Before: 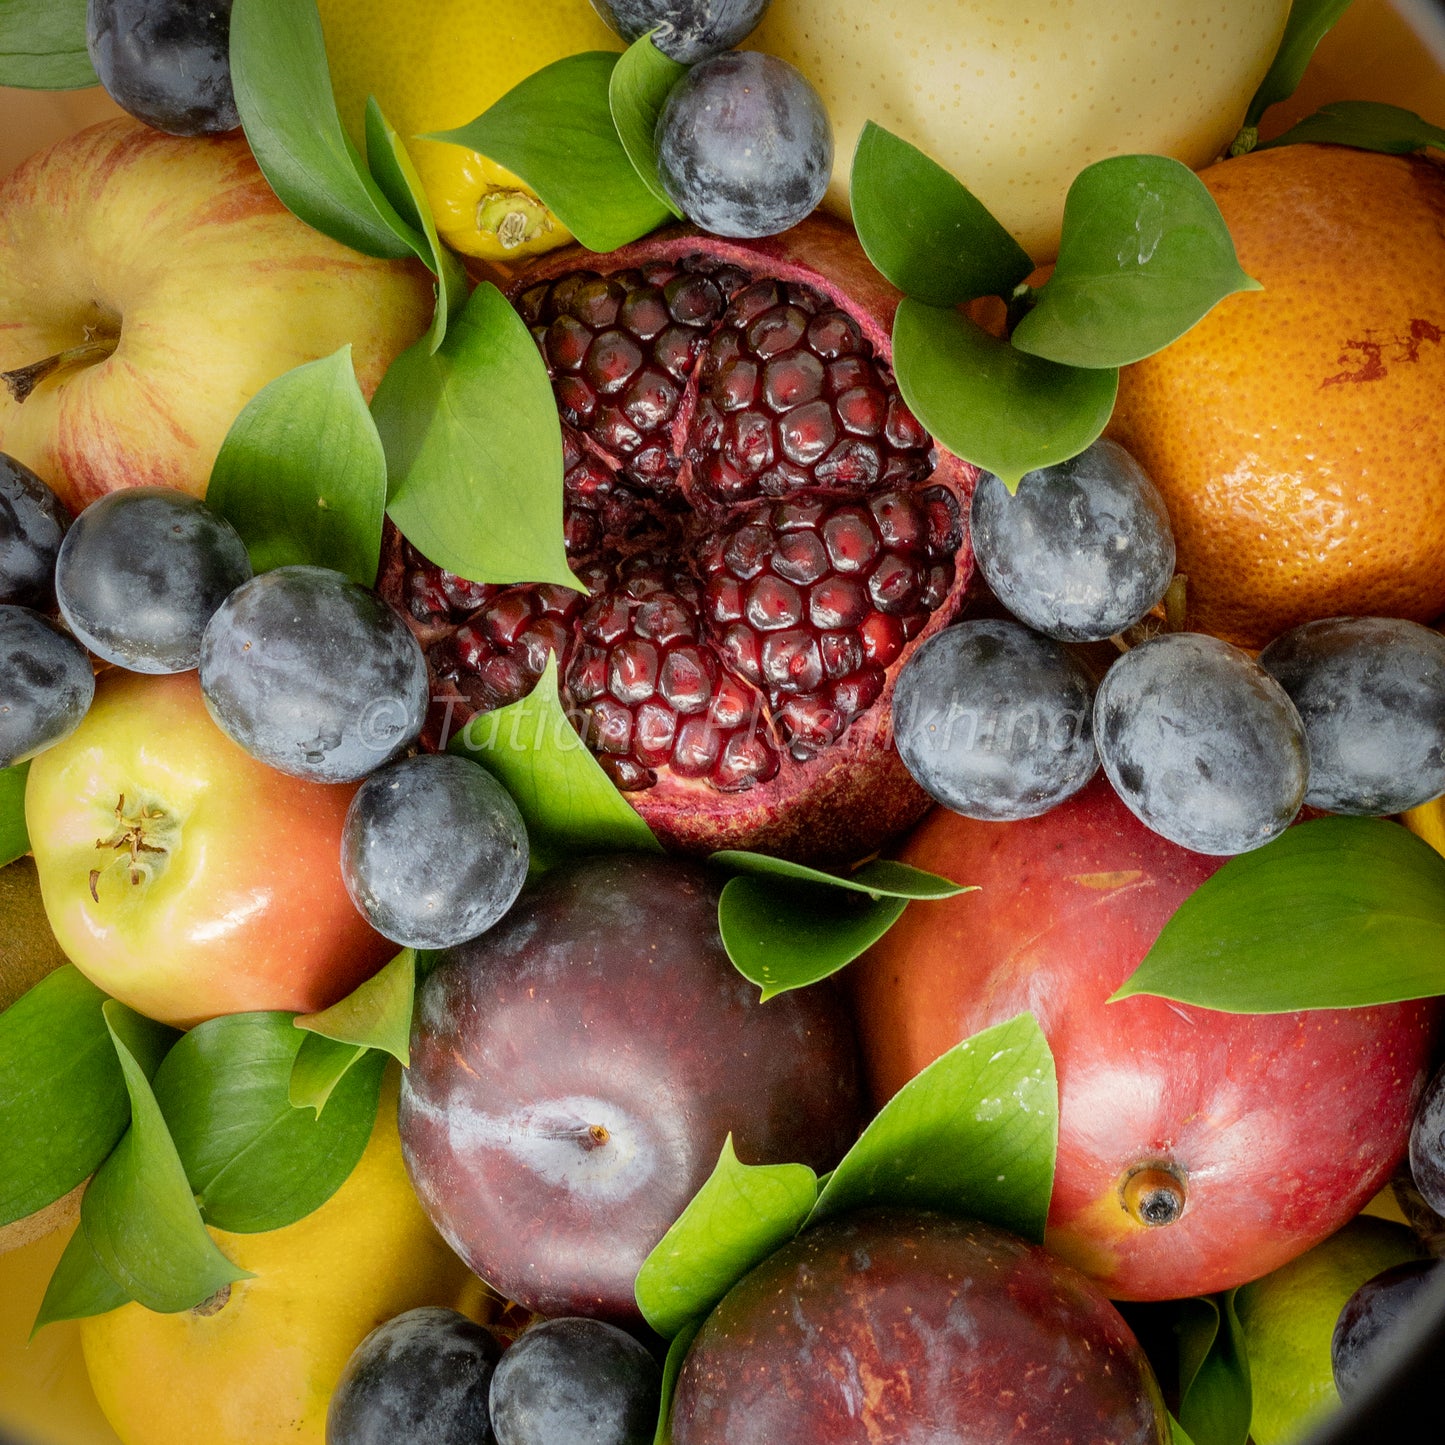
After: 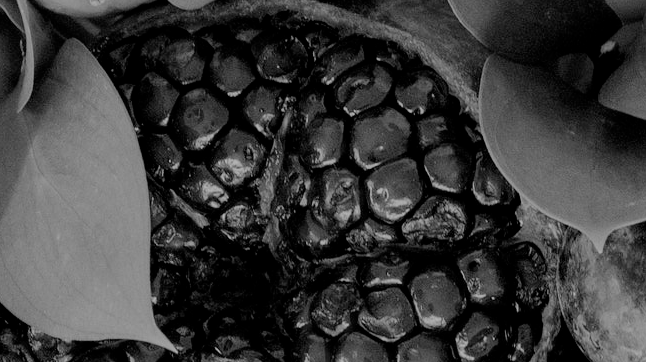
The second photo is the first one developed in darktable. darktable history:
exposure: exposure 0.2 EV, compensate highlight preservation false
monochrome: a -74.22, b 78.2
white balance: red 0.967, blue 1.119, emerald 0.756
crop: left 28.64%, top 16.832%, right 26.637%, bottom 58.055%
haze removal: adaptive false
contrast equalizer: octaves 7, y [[0.6 ×6], [0.55 ×6], [0 ×6], [0 ×6], [0 ×6]], mix 0.29
filmic rgb: middle gray luminance 30%, black relative exposure -9 EV, white relative exposure 7 EV, threshold 6 EV, target black luminance 0%, hardness 2.94, latitude 2.04%, contrast 0.963, highlights saturation mix 5%, shadows ↔ highlights balance 12.16%, add noise in highlights 0, preserve chrominance no, color science v3 (2019), use custom middle-gray values true, iterations of high-quality reconstruction 0, contrast in highlights soft, enable highlight reconstruction true
